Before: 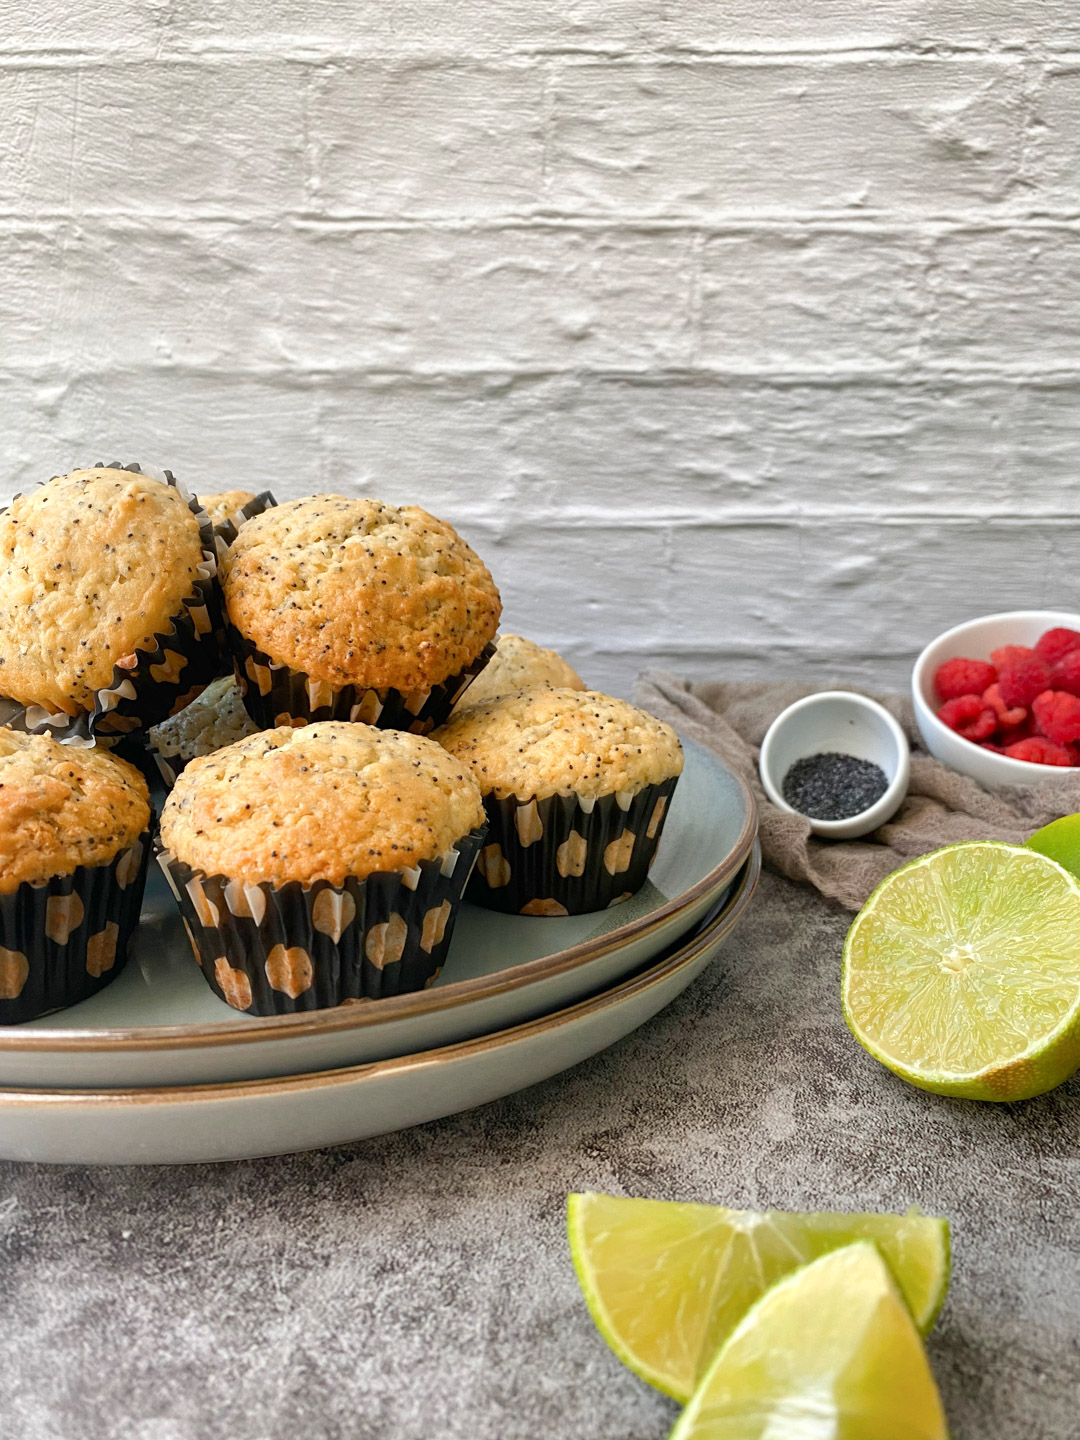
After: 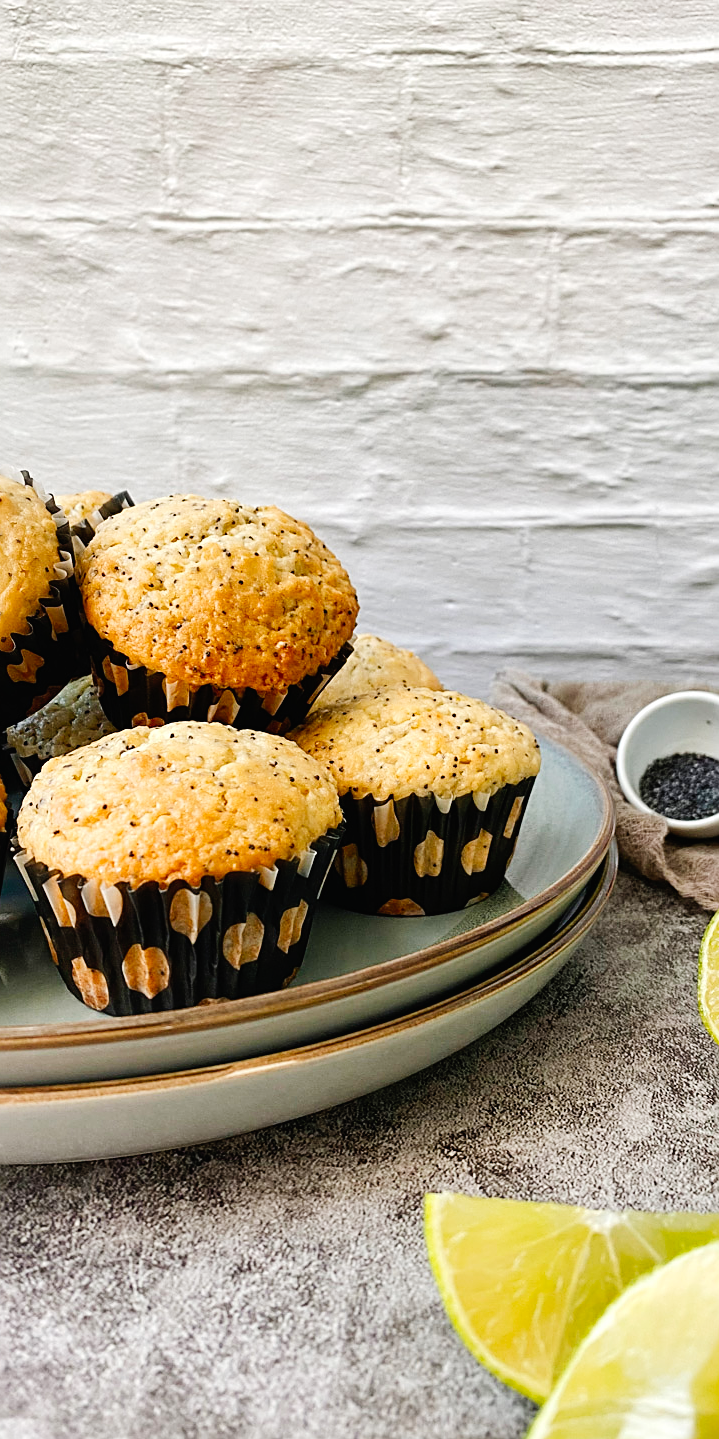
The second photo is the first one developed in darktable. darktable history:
crop and rotate: left 13.328%, right 20.034%
sharpen: on, module defaults
tone curve: curves: ch0 [(0, 0.01) (0.133, 0.057) (0.338, 0.327) (0.494, 0.55) (0.726, 0.807) (1, 1)]; ch1 [(0, 0) (0.346, 0.324) (0.45, 0.431) (0.5, 0.5) (0.522, 0.517) (0.543, 0.578) (1, 1)]; ch2 [(0, 0) (0.44, 0.424) (0.501, 0.499) (0.564, 0.611) (0.622, 0.667) (0.707, 0.746) (1, 1)], preserve colors none
